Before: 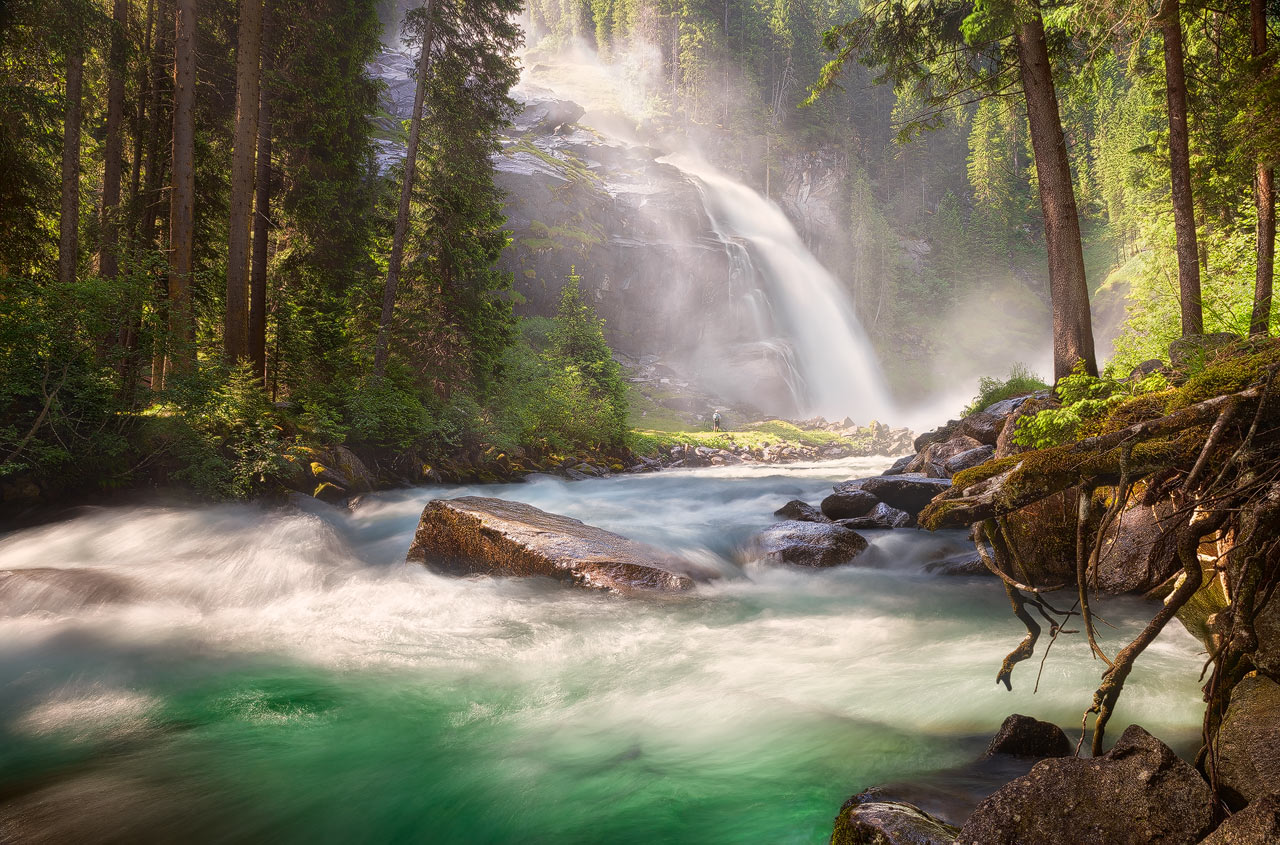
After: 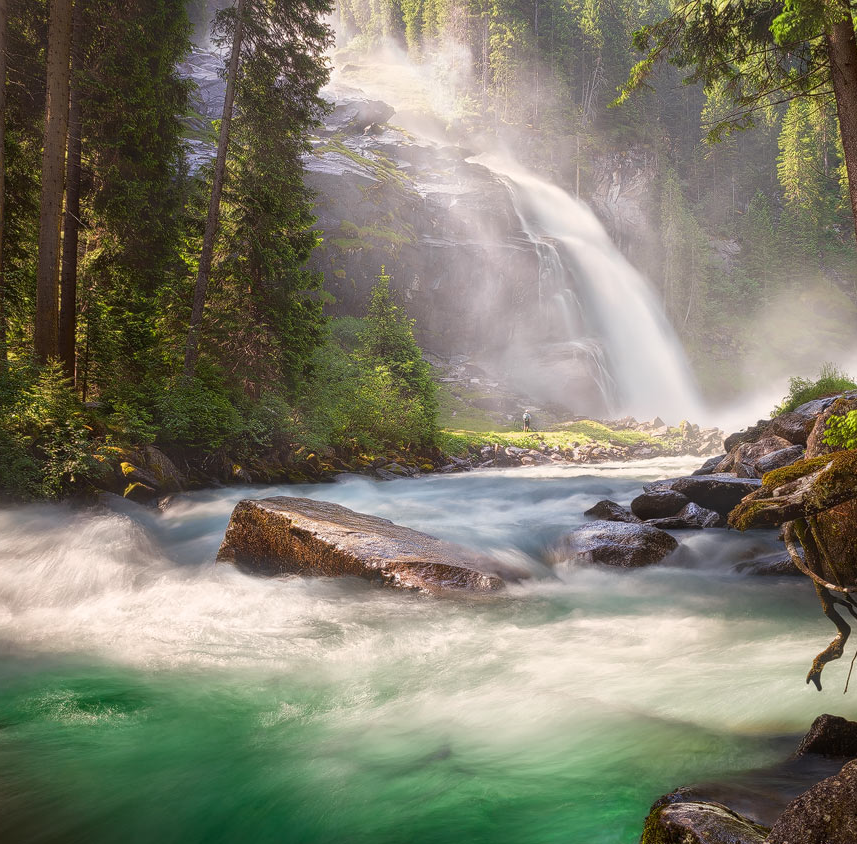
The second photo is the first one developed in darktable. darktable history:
crop and rotate: left 14.865%, right 18.132%
